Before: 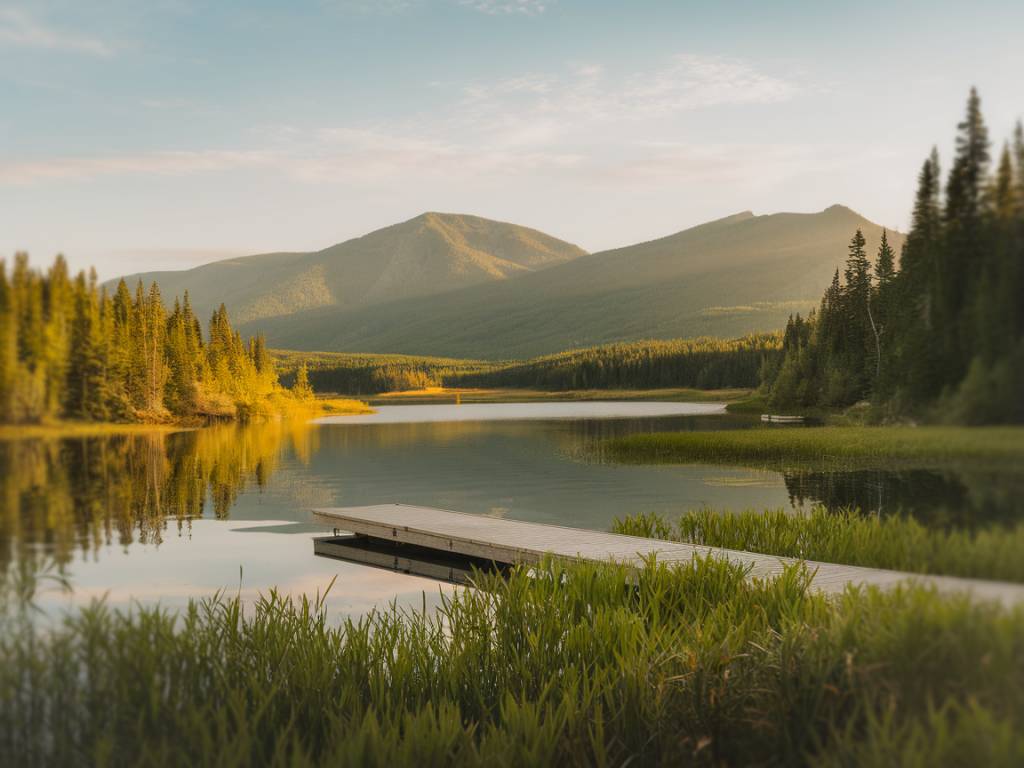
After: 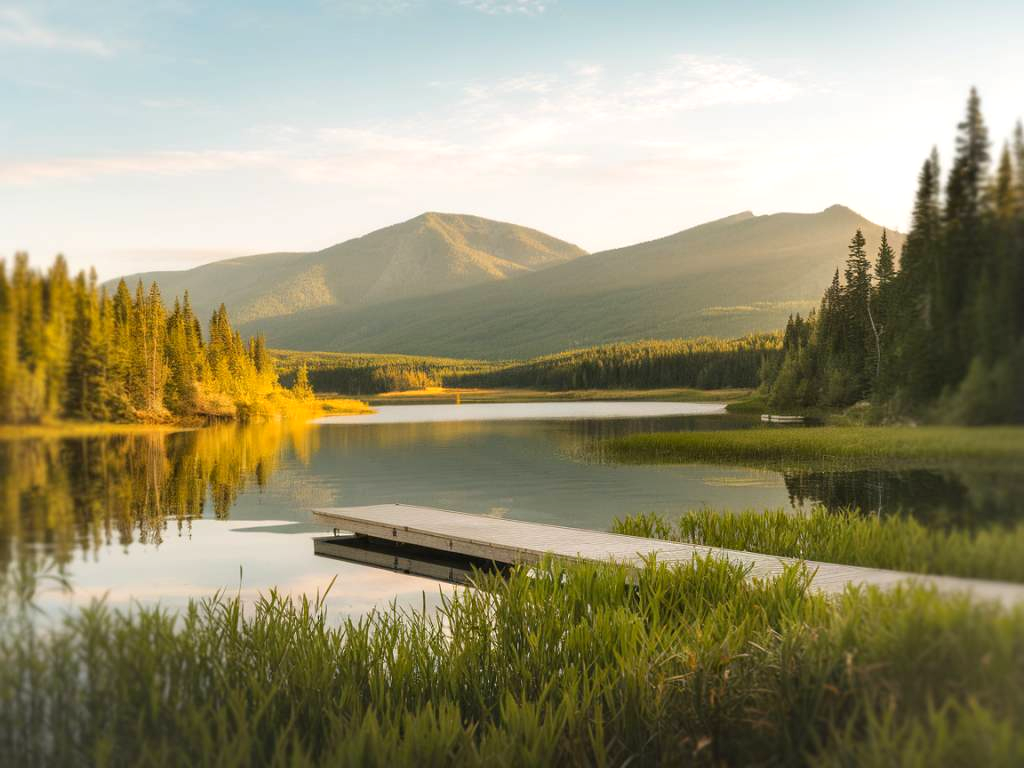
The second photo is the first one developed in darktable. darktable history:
color balance: mode lift, gamma, gain (sRGB), lift [0.97, 1, 1, 1], gamma [1.03, 1, 1, 1]
exposure: exposure 0.496 EV, compensate highlight preservation false
